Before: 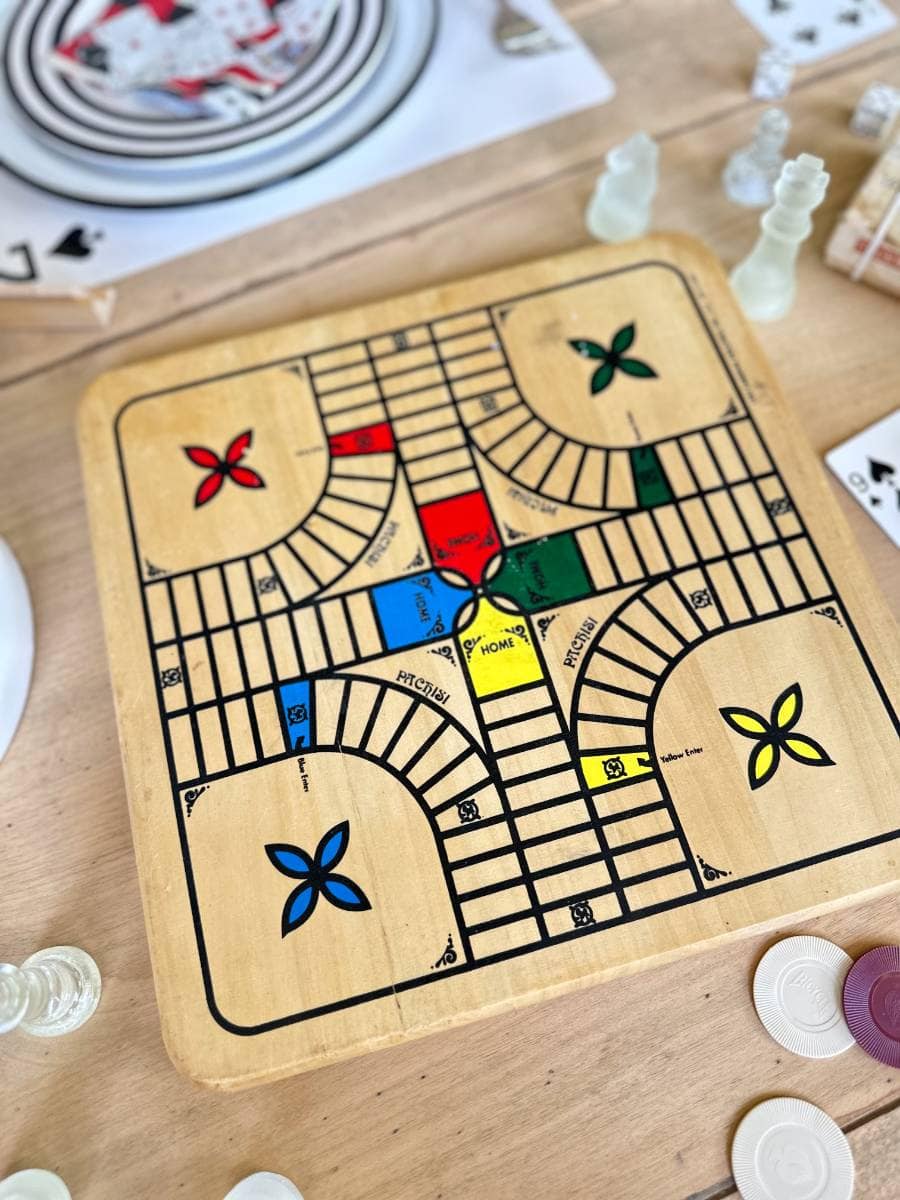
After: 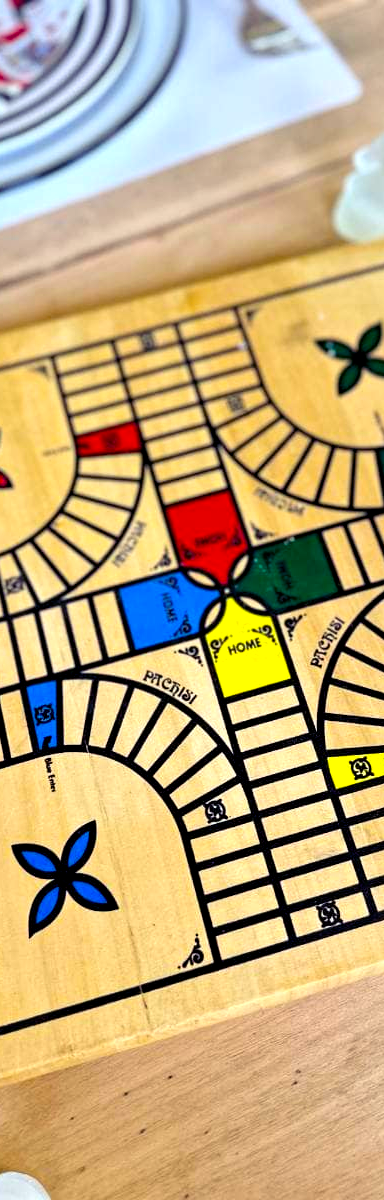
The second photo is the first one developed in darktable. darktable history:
tone equalizer: on, module defaults
crop: left 28.195%, right 29.061%
color balance rgb: shadows lift › luminance -21.825%, shadows lift › chroma 9.134%, shadows lift › hue 285.1°, perceptual saturation grading › global saturation 30.249%, global vibrance 25.098%, contrast 10.259%
exposure: black level correction 0.007, compensate highlight preservation false
